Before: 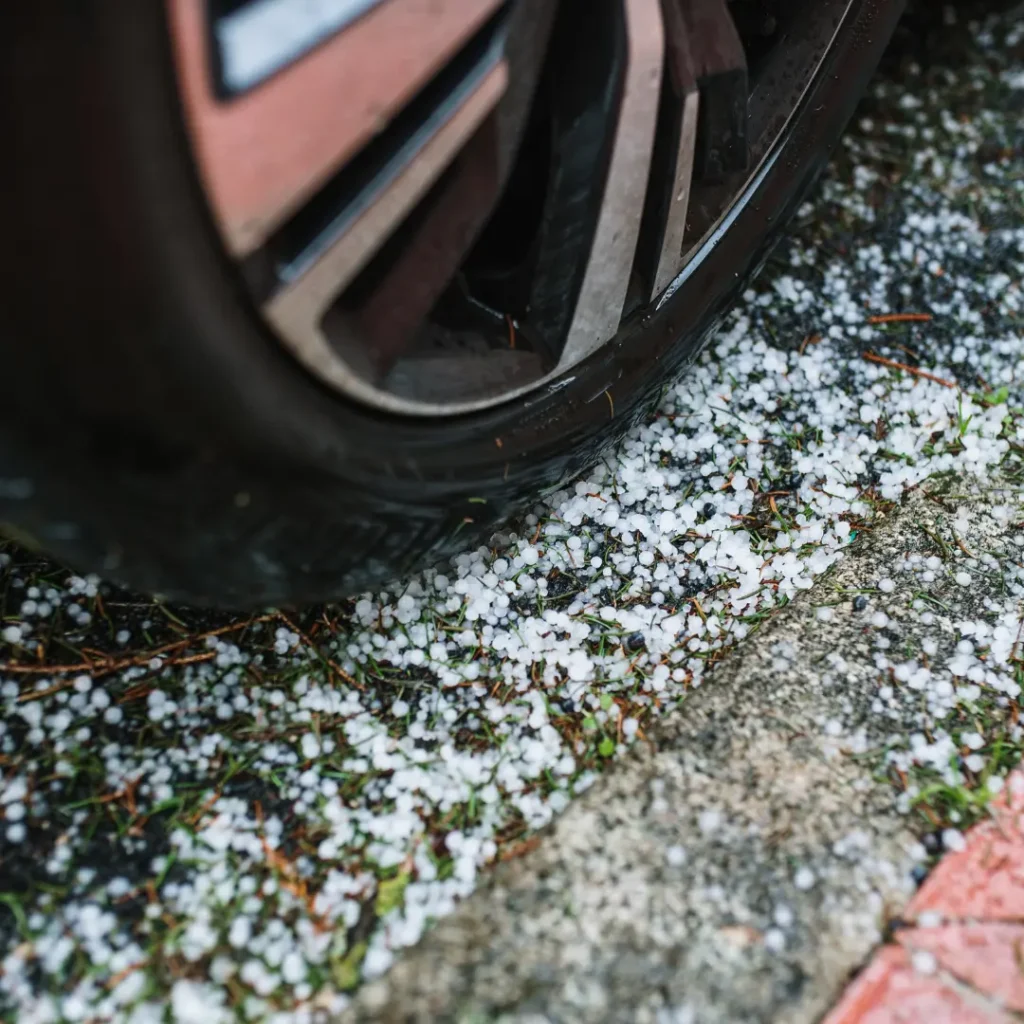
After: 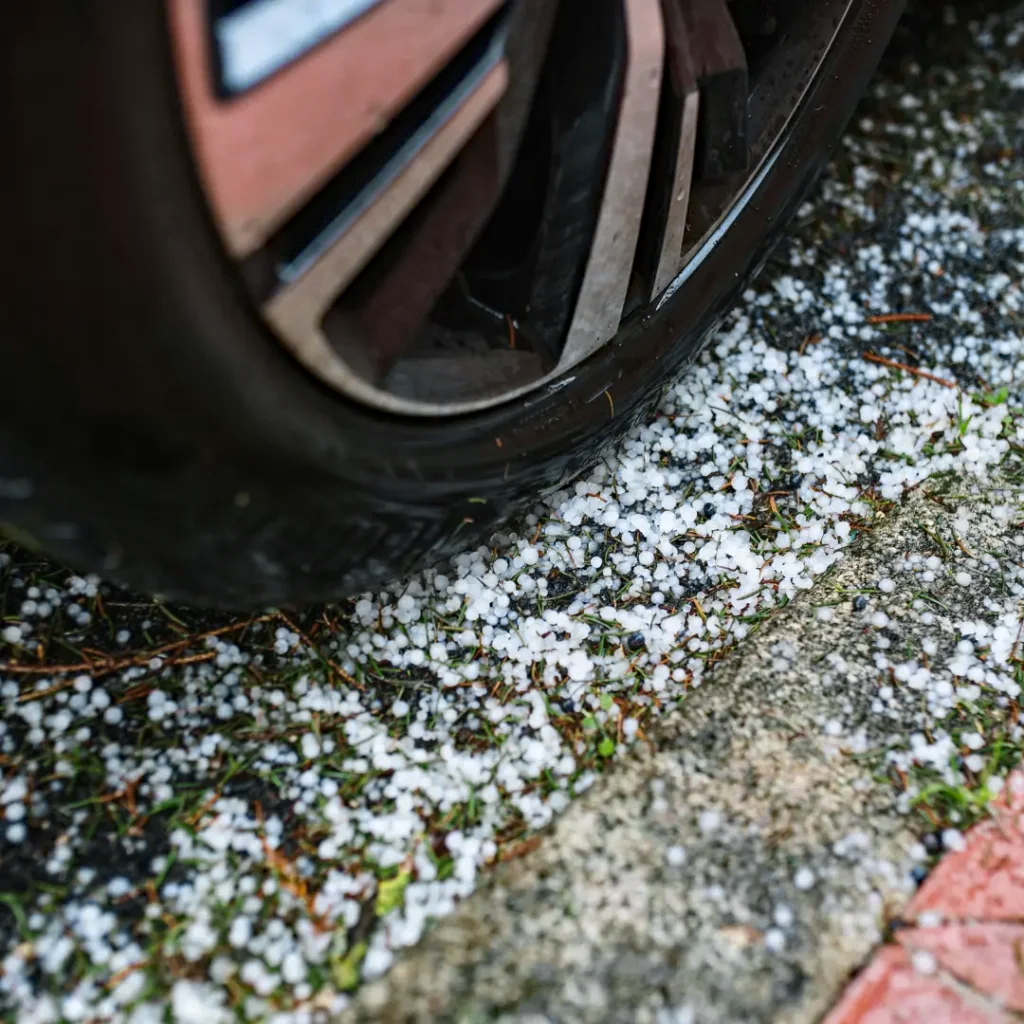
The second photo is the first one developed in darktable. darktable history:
color zones: curves: ch0 [(0, 0.485) (0.178, 0.476) (0.261, 0.623) (0.411, 0.403) (0.708, 0.603) (0.934, 0.412)]; ch1 [(0.003, 0.485) (0.149, 0.496) (0.229, 0.584) (0.326, 0.551) (0.484, 0.262) (0.757, 0.643)]
haze removal: compatibility mode true, adaptive false
